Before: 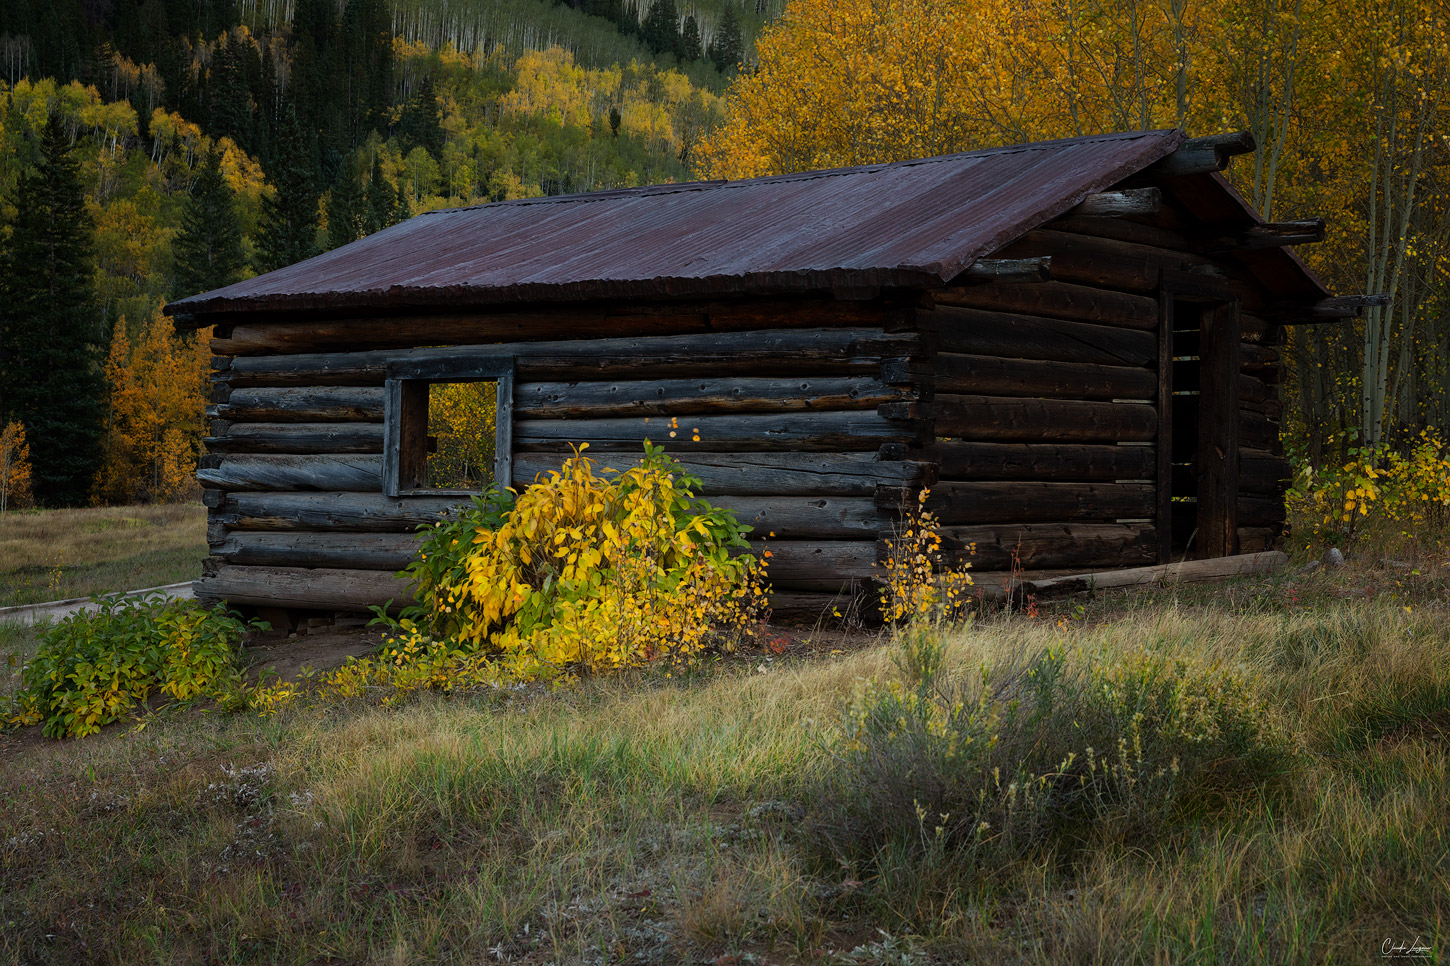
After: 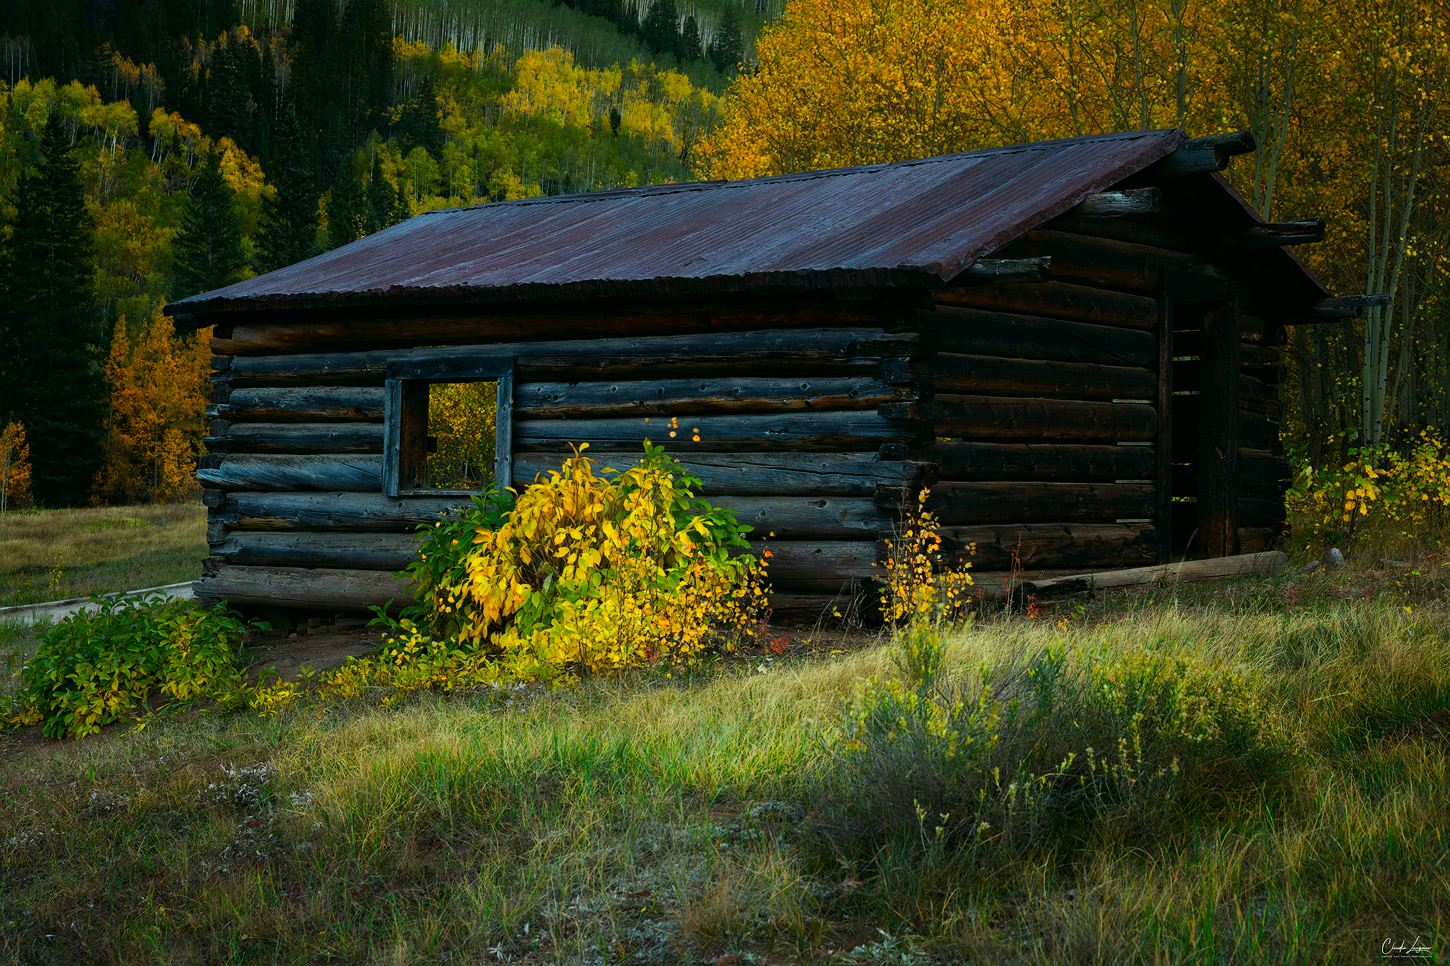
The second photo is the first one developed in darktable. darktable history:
tone equalizer: -8 EV -0.428 EV, -7 EV -0.369 EV, -6 EV -0.346 EV, -5 EV -0.219 EV, -3 EV 0.214 EV, -2 EV 0.328 EV, -1 EV 0.414 EV, +0 EV 0.435 EV, edges refinement/feathering 500, mask exposure compensation -1.57 EV, preserve details no
color correction: highlights a* -7.55, highlights b* 1.53, shadows a* -2.8, saturation 1.44
